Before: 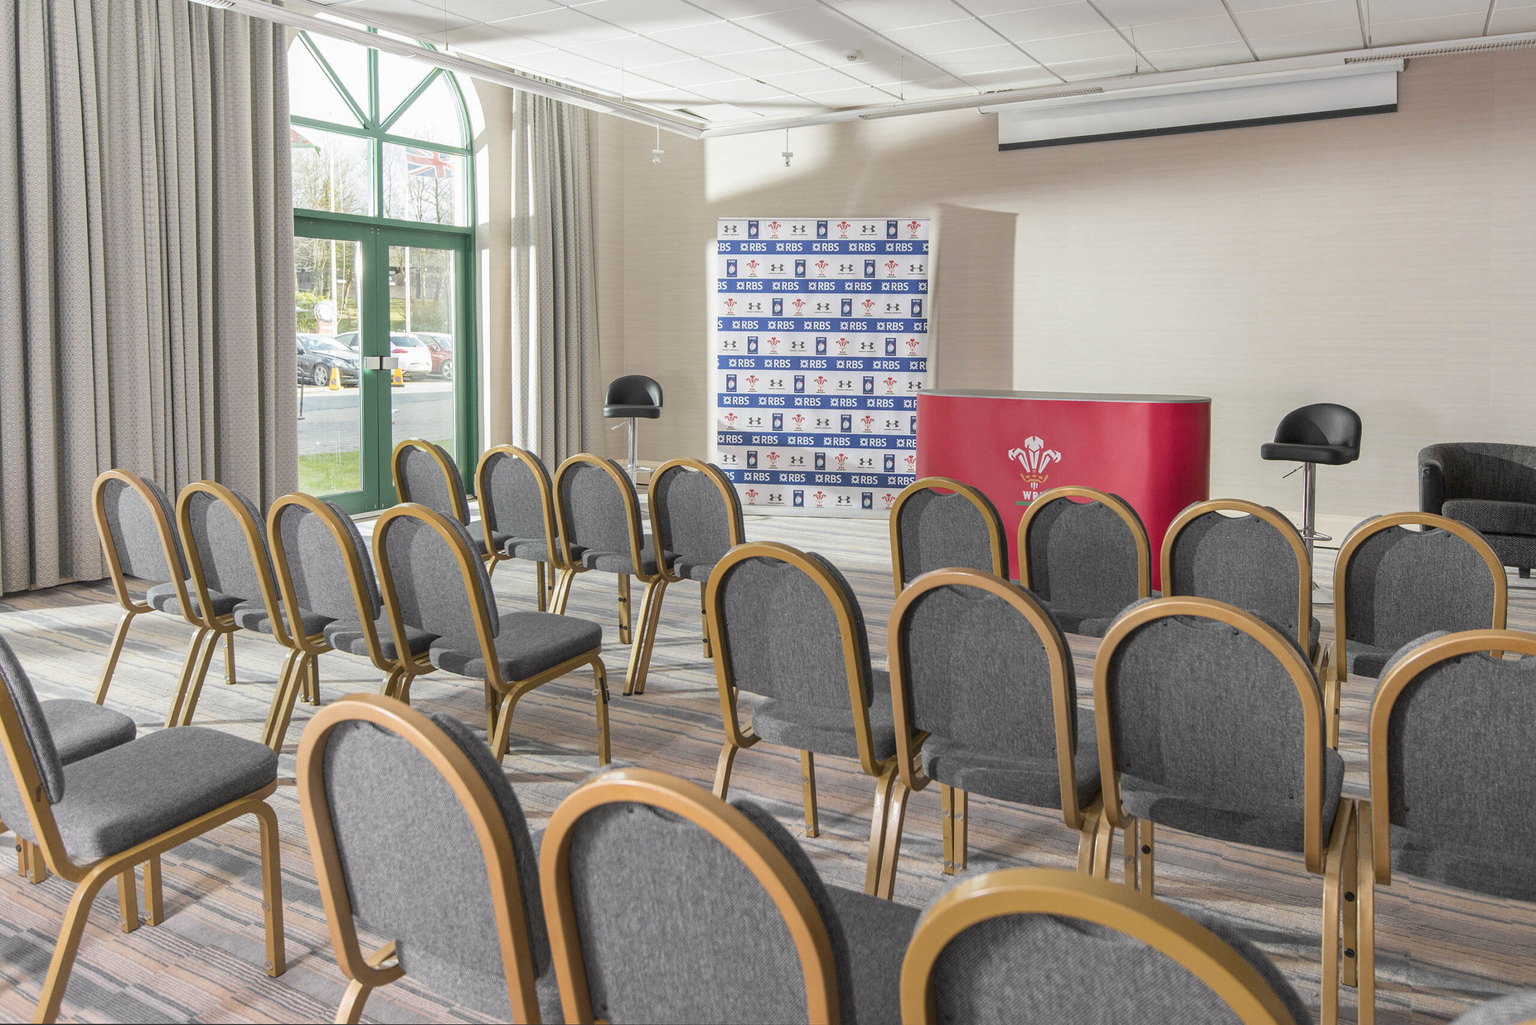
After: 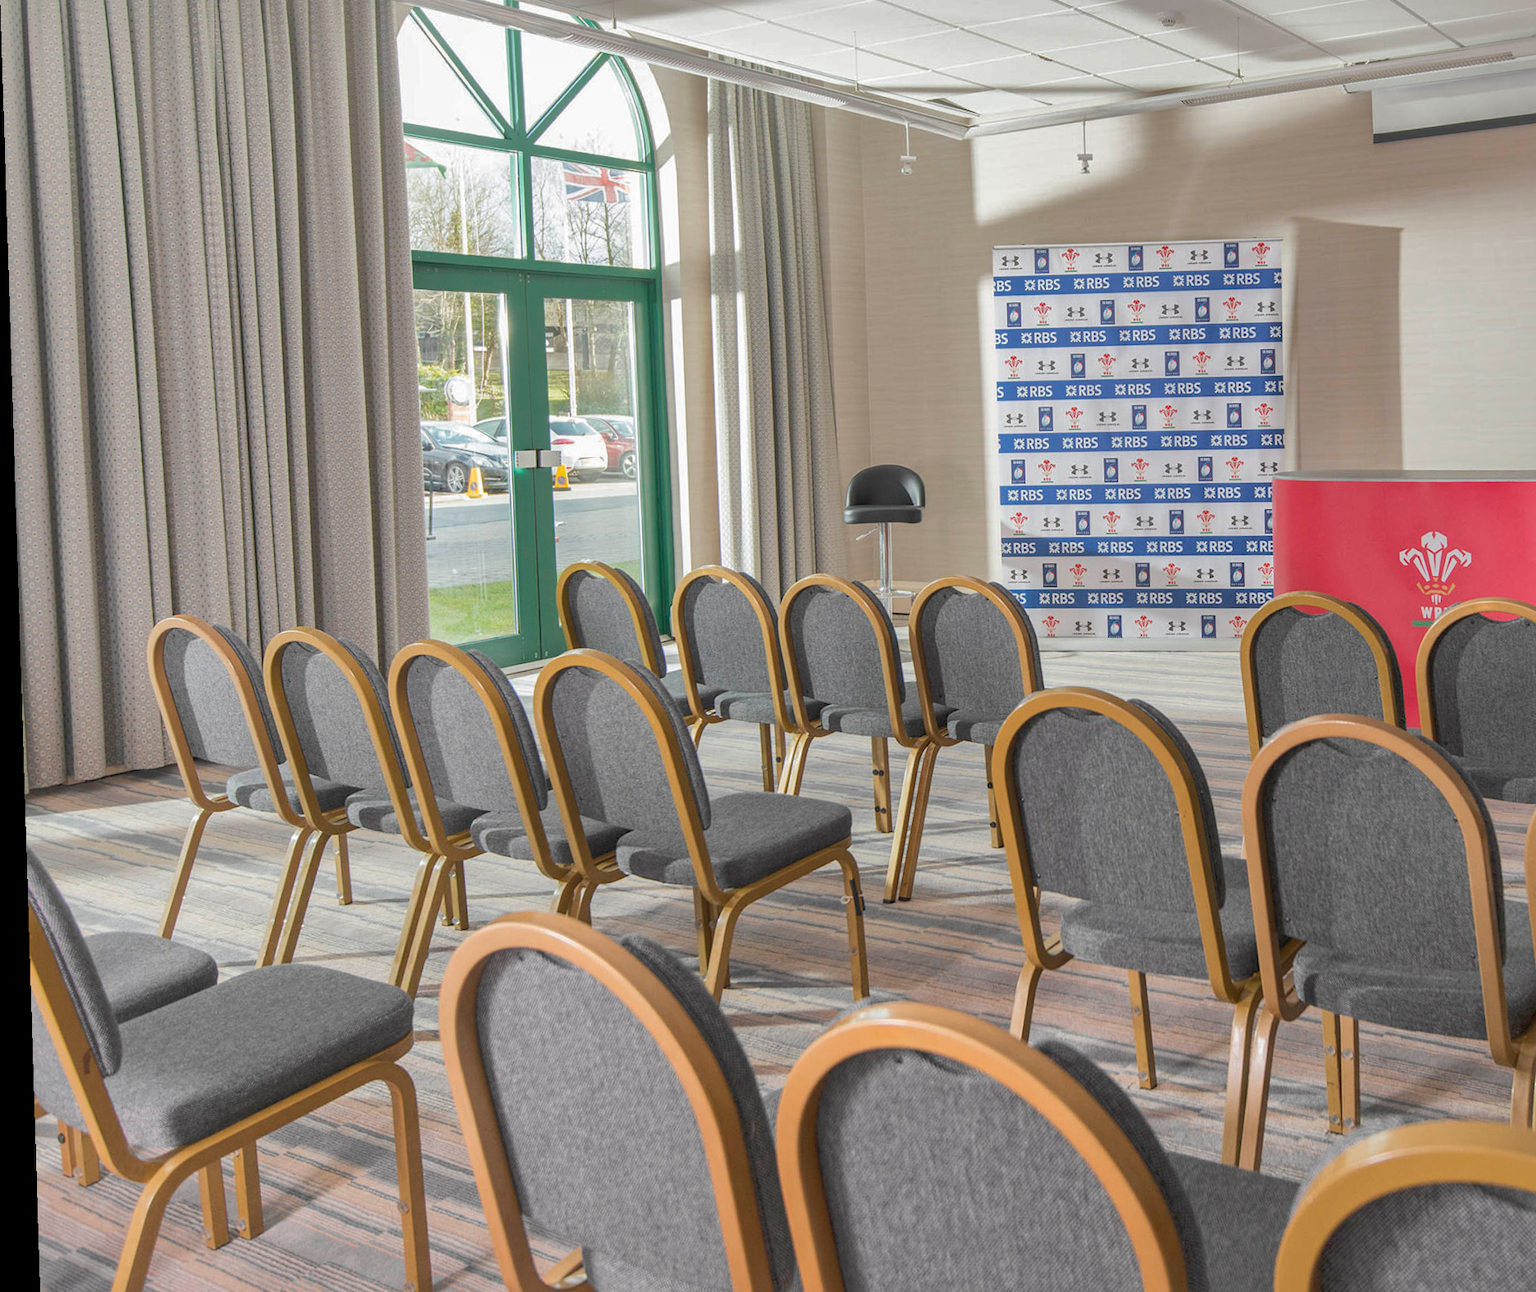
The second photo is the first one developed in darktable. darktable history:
shadows and highlights: shadows 60, highlights -60
rotate and perspective: rotation -1.77°, lens shift (horizontal) 0.004, automatic cropping off
crop: top 5.803%, right 27.864%, bottom 5.804%
